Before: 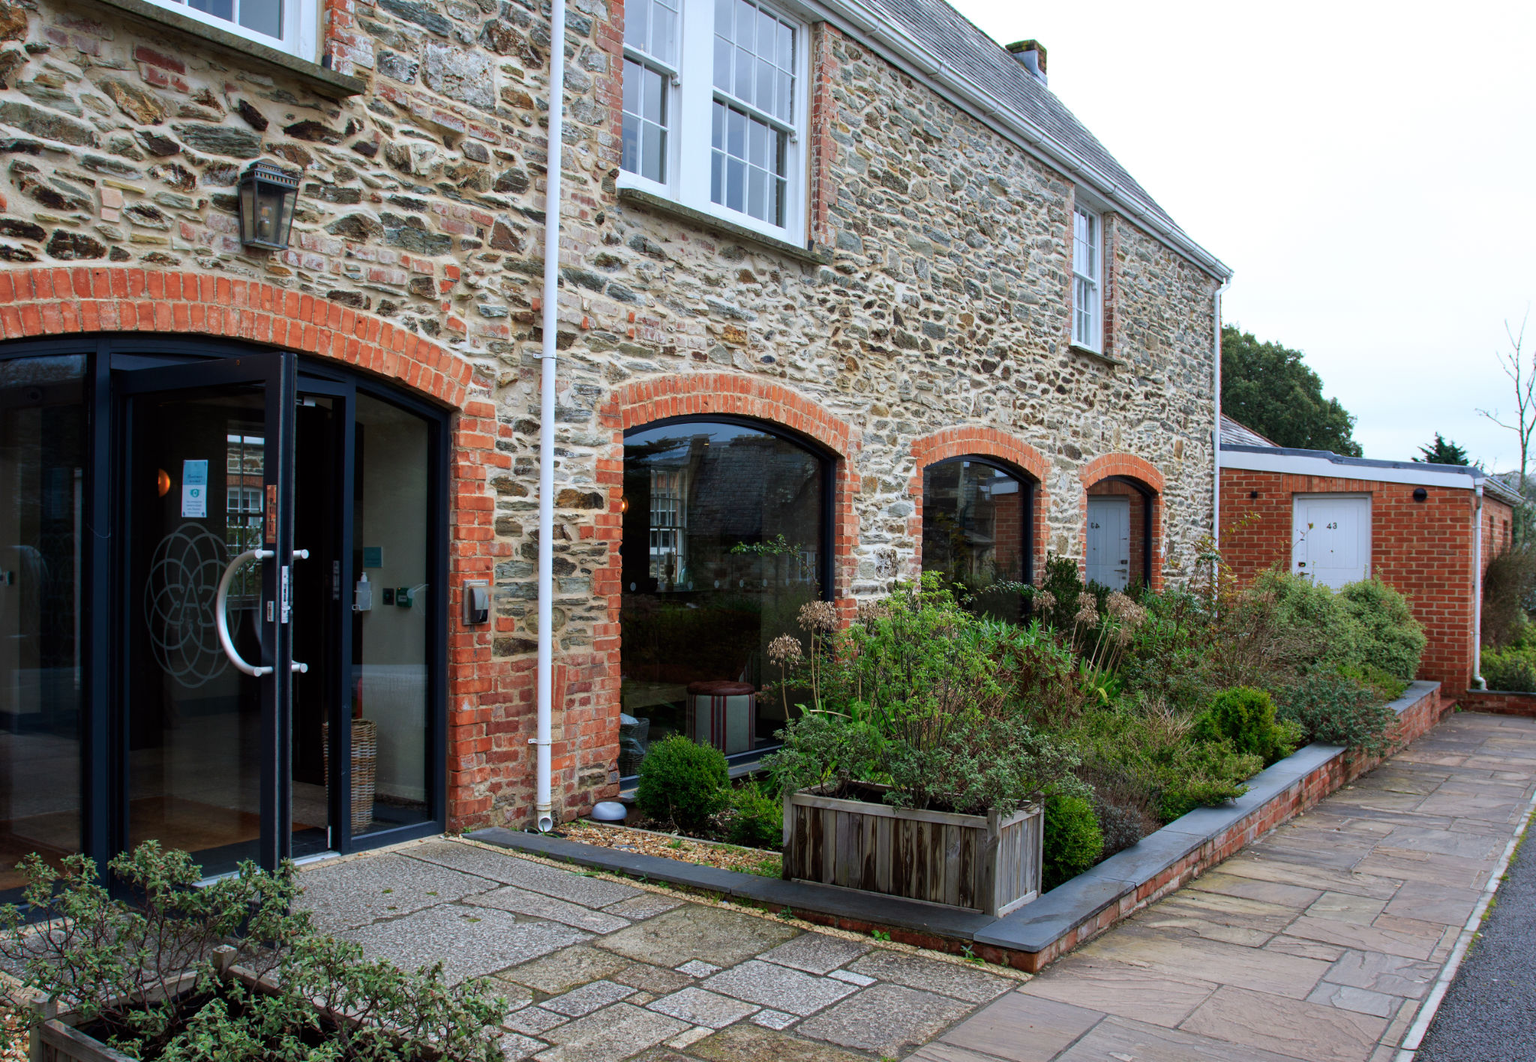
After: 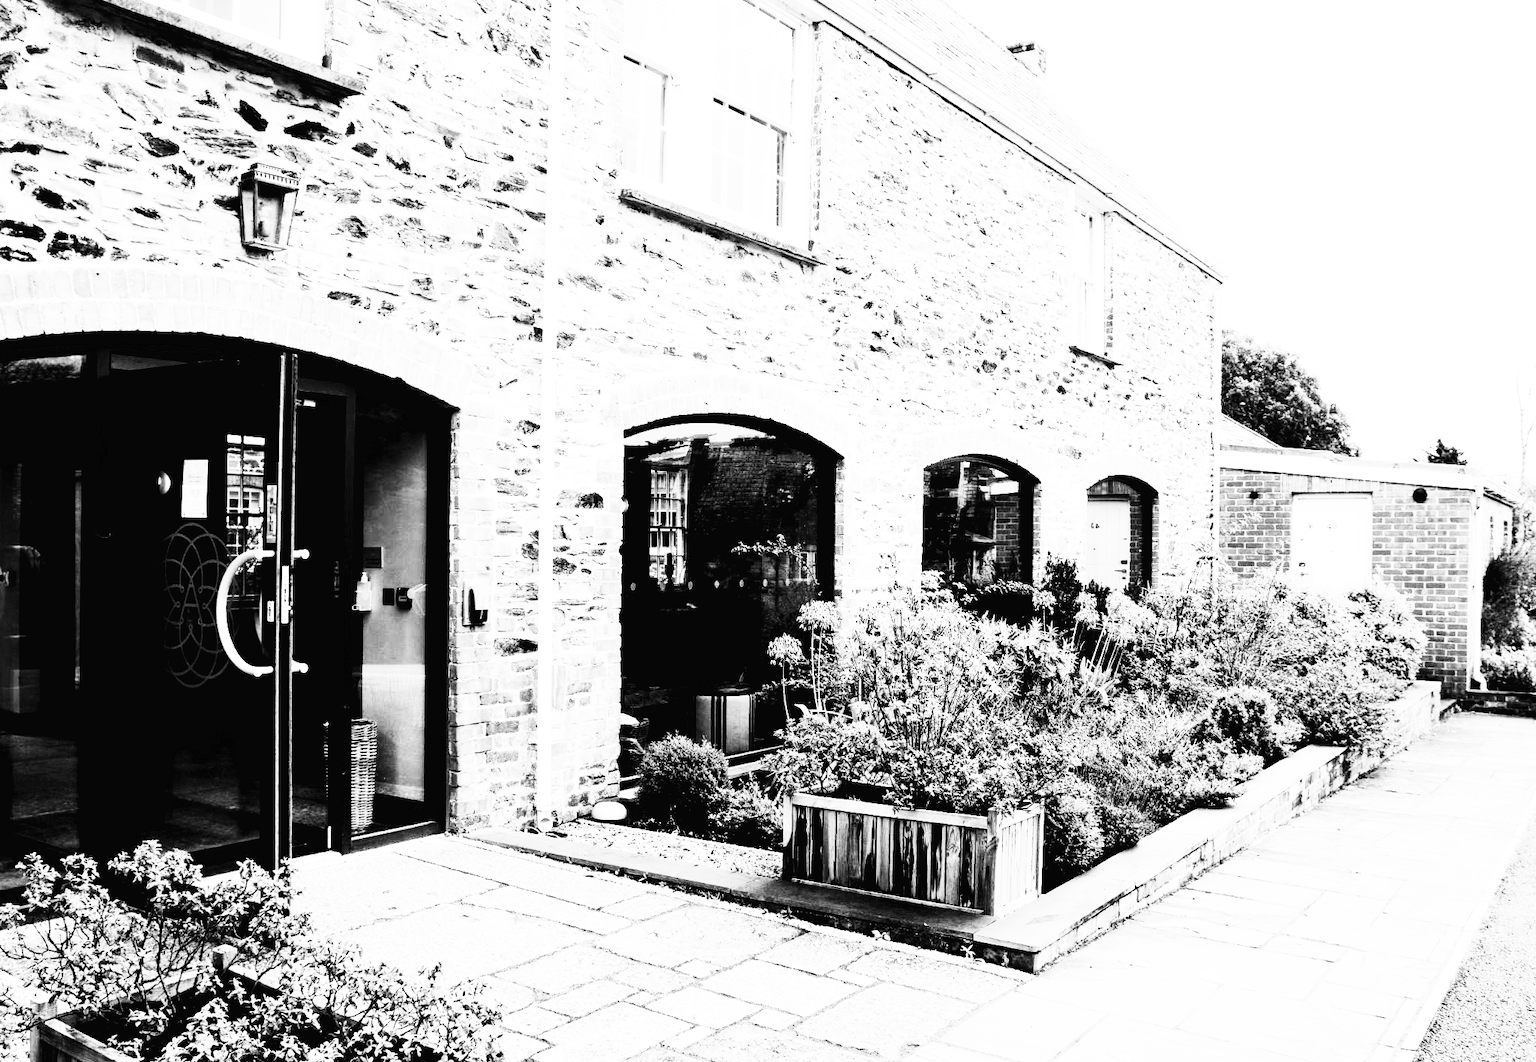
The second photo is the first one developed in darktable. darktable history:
base curve: curves: ch0 [(0, 0.003) (0.001, 0.002) (0.006, 0.004) (0.02, 0.022) (0.048, 0.086) (0.094, 0.234) (0.162, 0.431) (0.258, 0.629) (0.385, 0.8) (0.548, 0.918) (0.751, 0.988) (1, 1)], preserve colors none
contrast brightness saturation: contrast 0.53, brightness 0.47, saturation -1
rgb levels: levels [[0.013, 0.434, 0.89], [0, 0.5, 1], [0, 0.5, 1]]
tone curve: curves: ch0 [(0, 0) (0.003, 0.006) (0.011, 0.007) (0.025, 0.009) (0.044, 0.012) (0.069, 0.021) (0.1, 0.036) (0.136, 0.056) (0.177, 0.105) (0.224, 0.165) (0.277, 0.251) (0.335, 0.344) (0.399, 0.439) (0.468, 0.532) (0.543, 0.628) (0.623, 0.718) (0.709, 0.797) (0.801, 0.874) (0.898, 0.943) (1, 1)], preserve colors none
